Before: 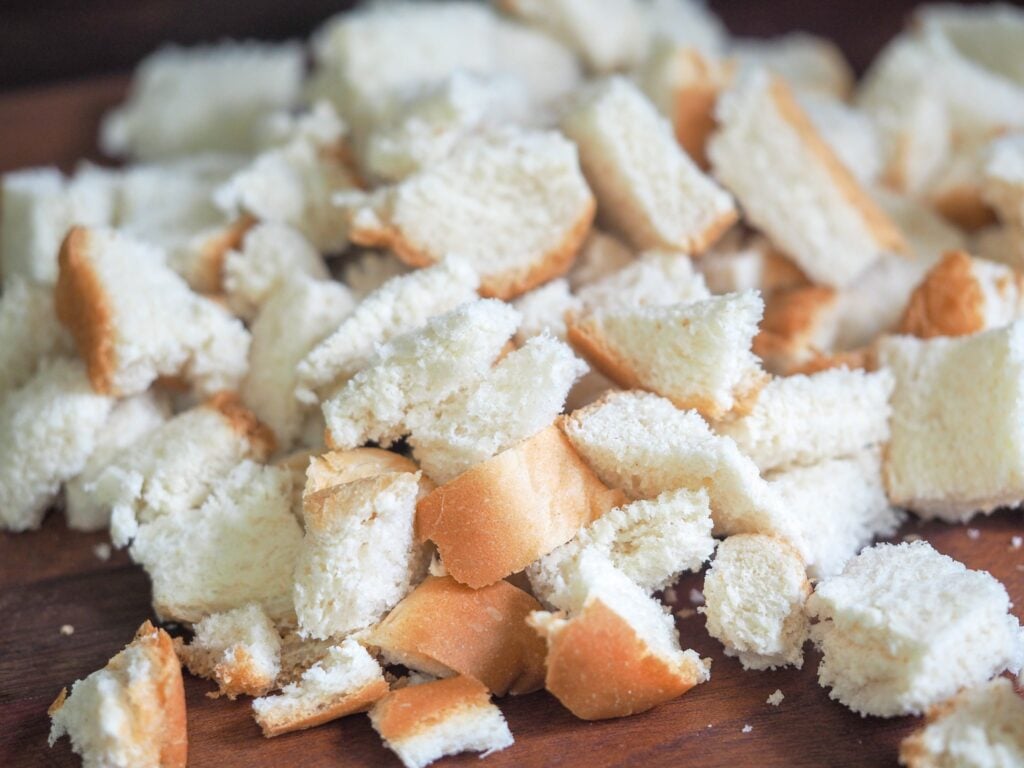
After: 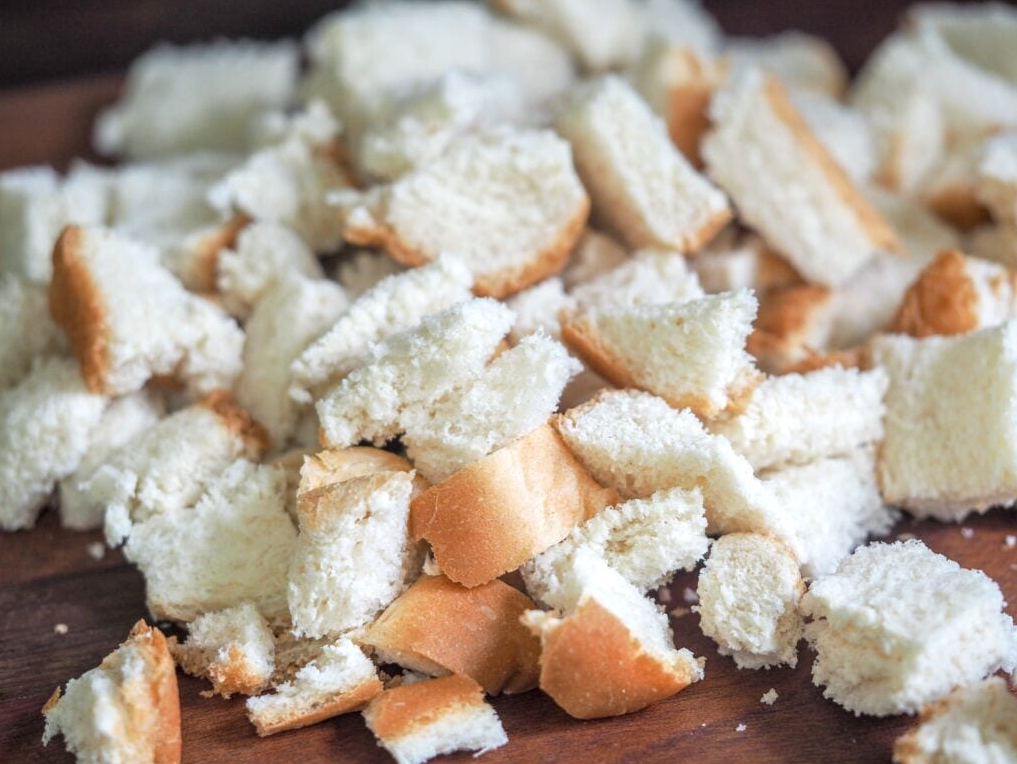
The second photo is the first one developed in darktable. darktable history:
crop and rotate: left 0.614%, top 0.179%, bottom 0.309%
local contrast: on, module defaults
